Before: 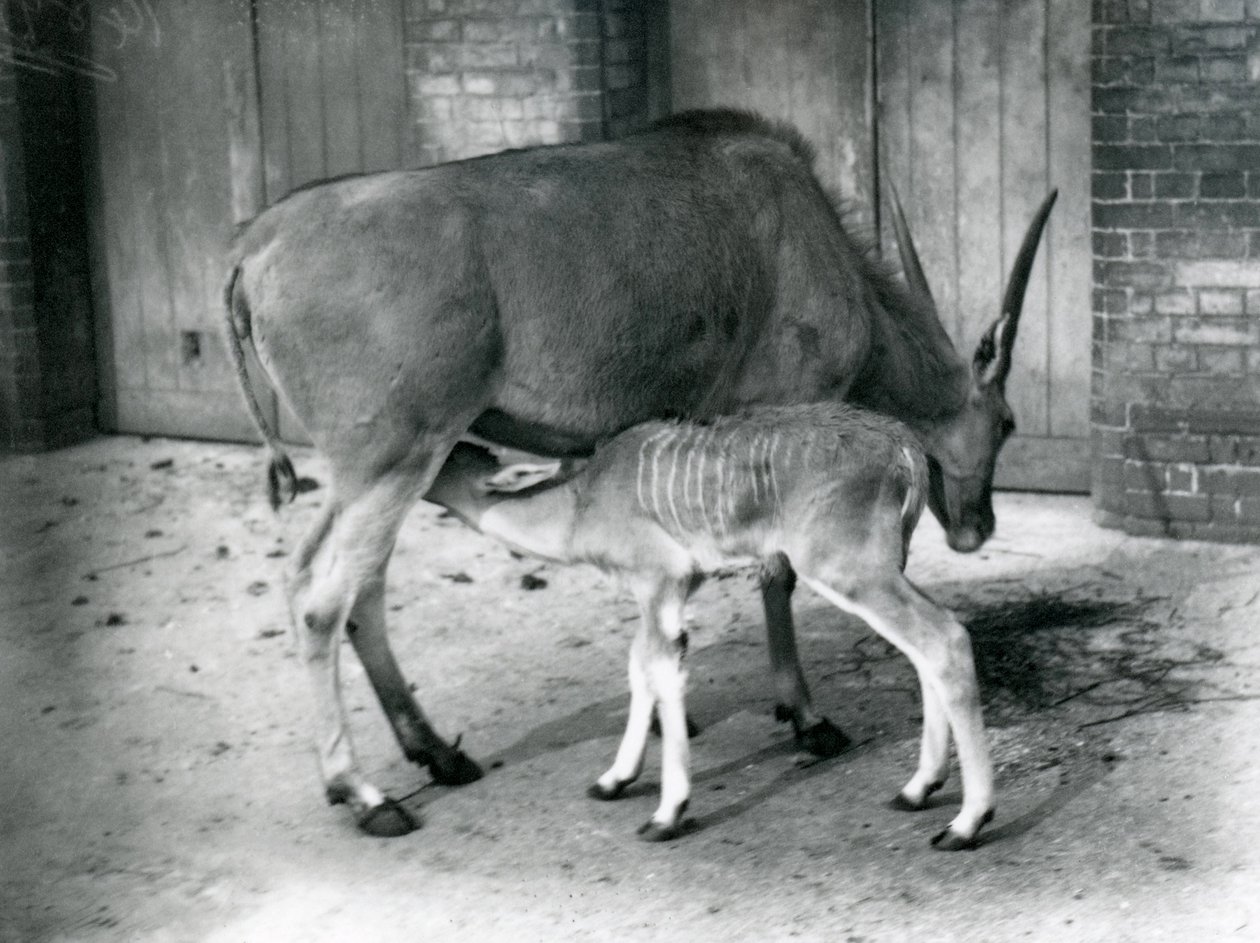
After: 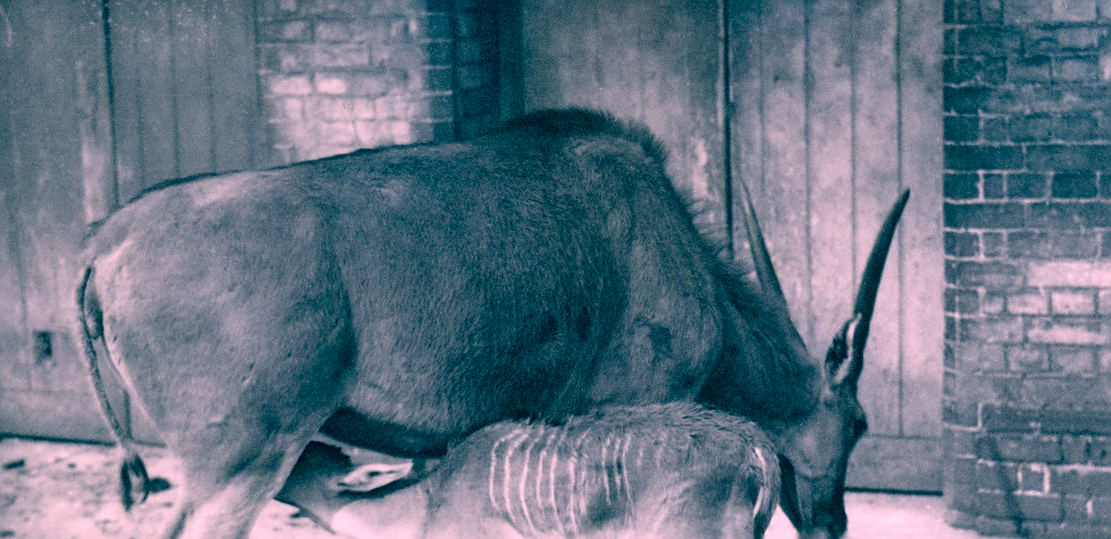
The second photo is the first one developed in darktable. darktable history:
sharpen: on, module defaults
color correction: highlights a* 17.03, highlights b* 0.205, shadows a* -15.38, shadows b* -14.56, saturation 1.5
crop and rotate: left 11.812%, bottom 42.776%
